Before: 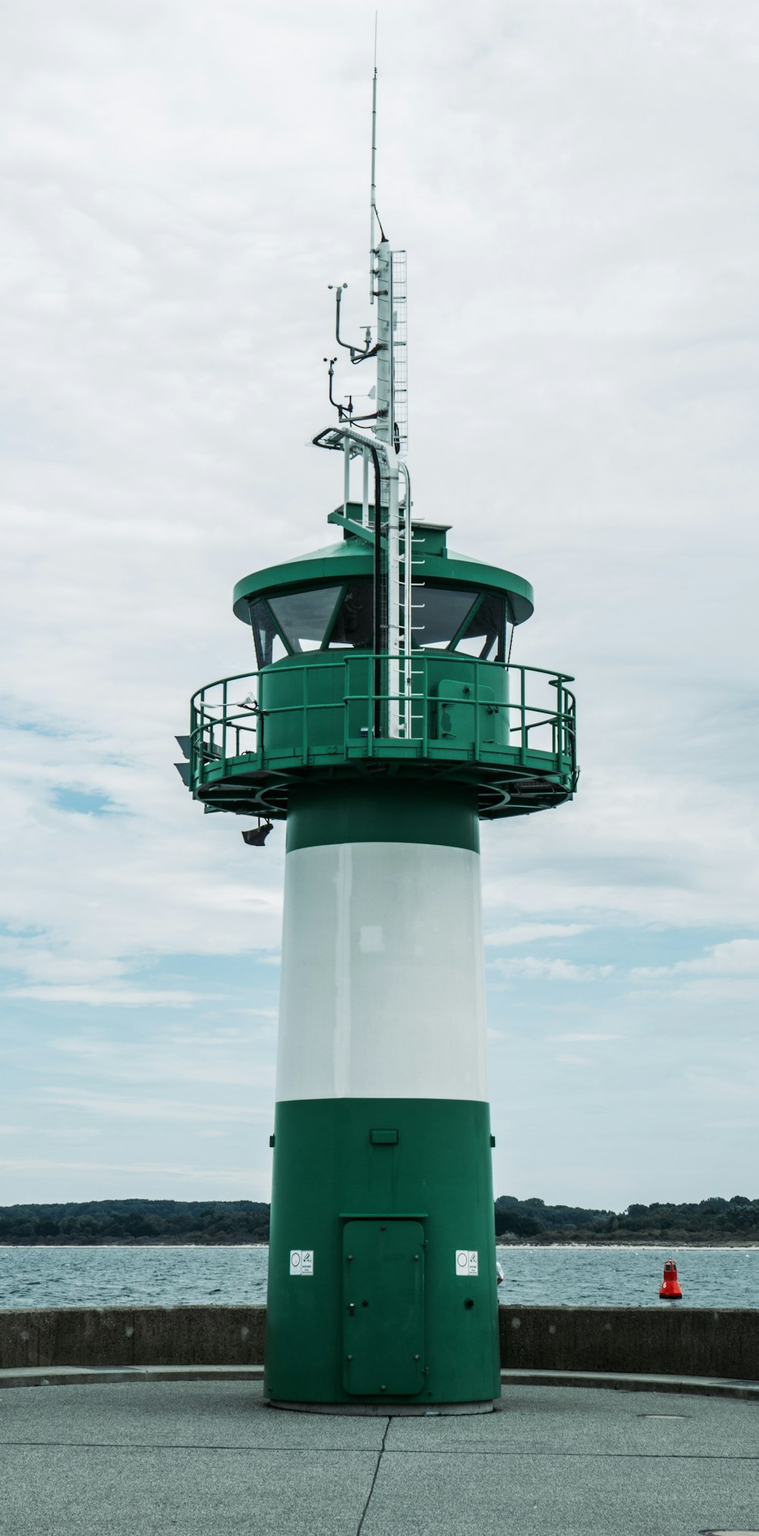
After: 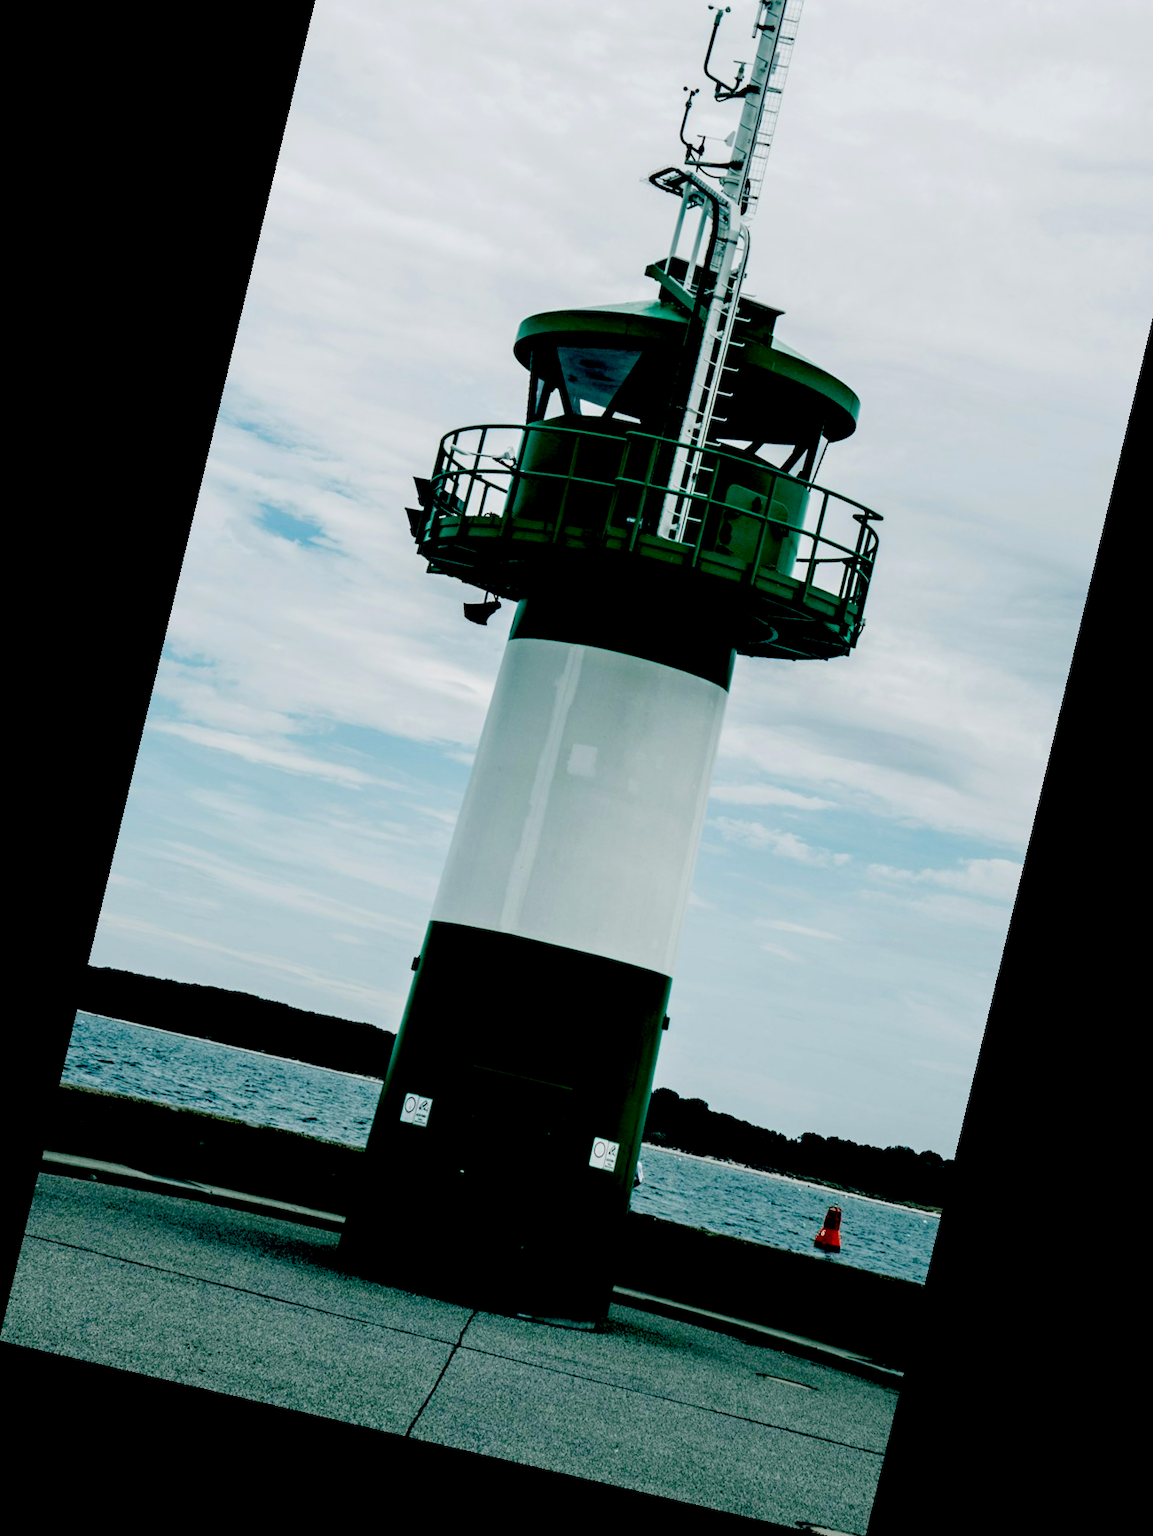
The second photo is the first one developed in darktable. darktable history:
color balance rgb: perceptual saturation grading › global saturation 20%, perceptual saturation grading › highlights -25%, perceptual saturation grading › shadows 50%
rotate and perspective: rotation 13.27°, automatic cropping off
crop: top 20.916%, right 9.437%, bottom 0.316%
exposure: black level correction 0.1, exposure -0.092 EV, compensate highlight preservation false
